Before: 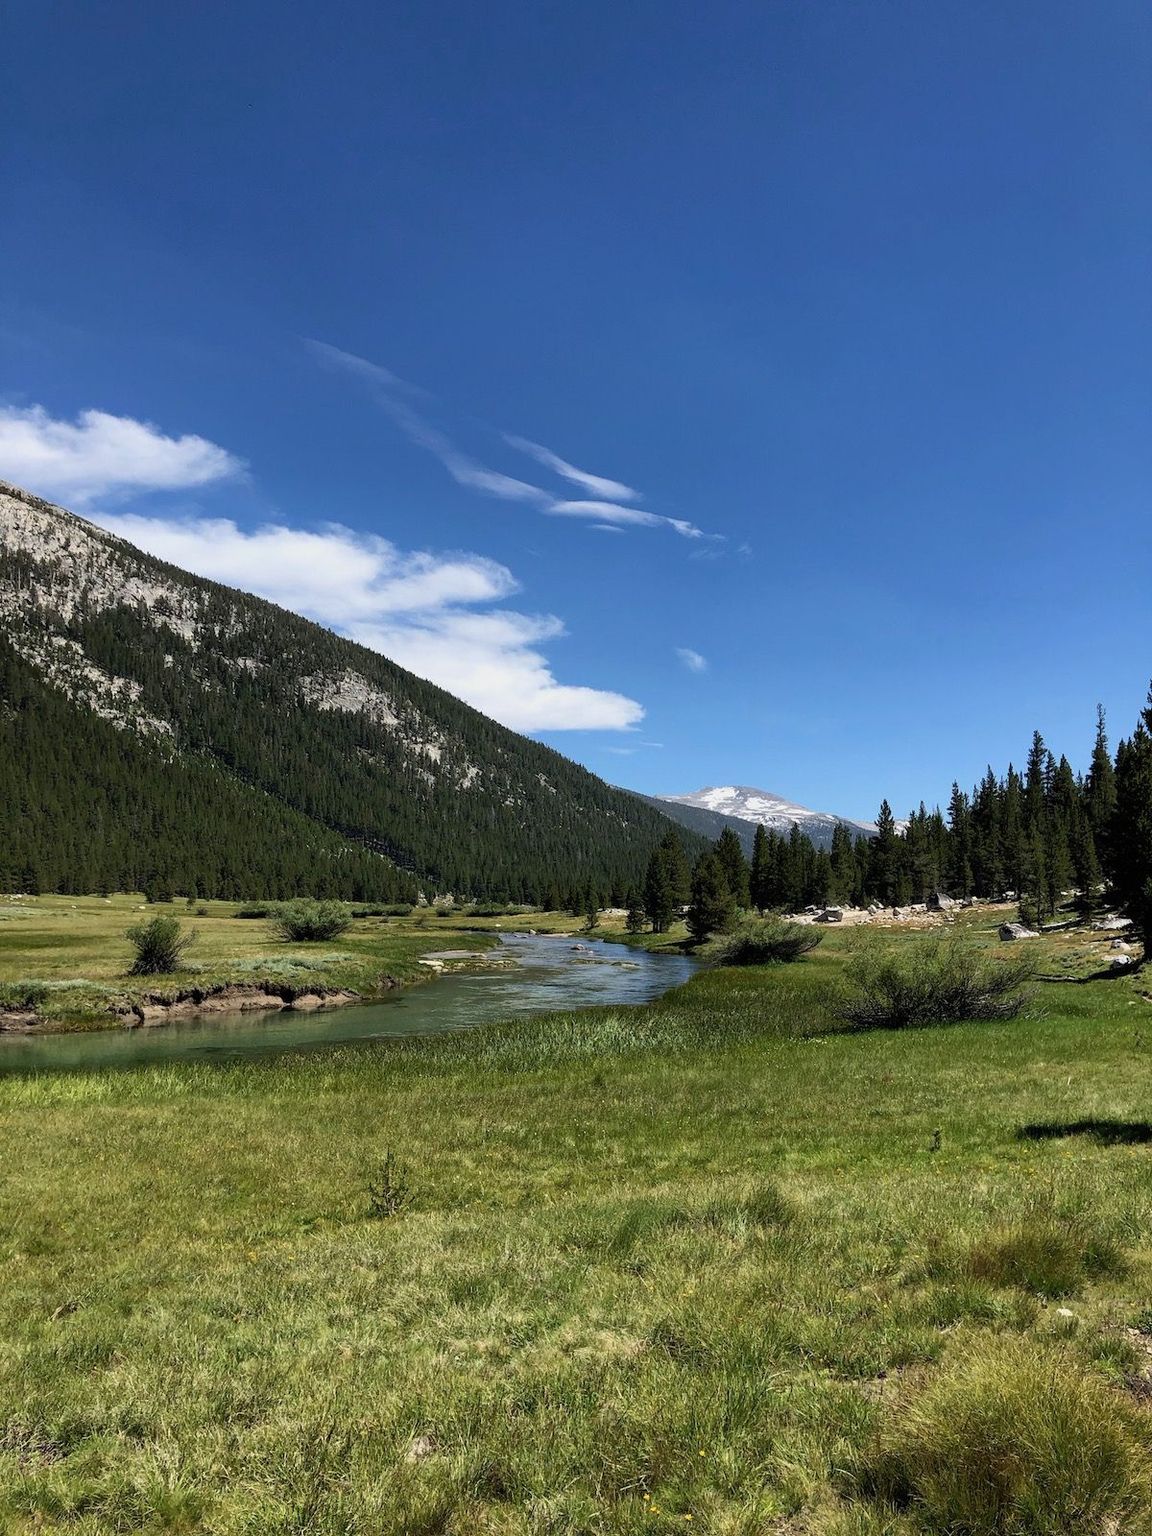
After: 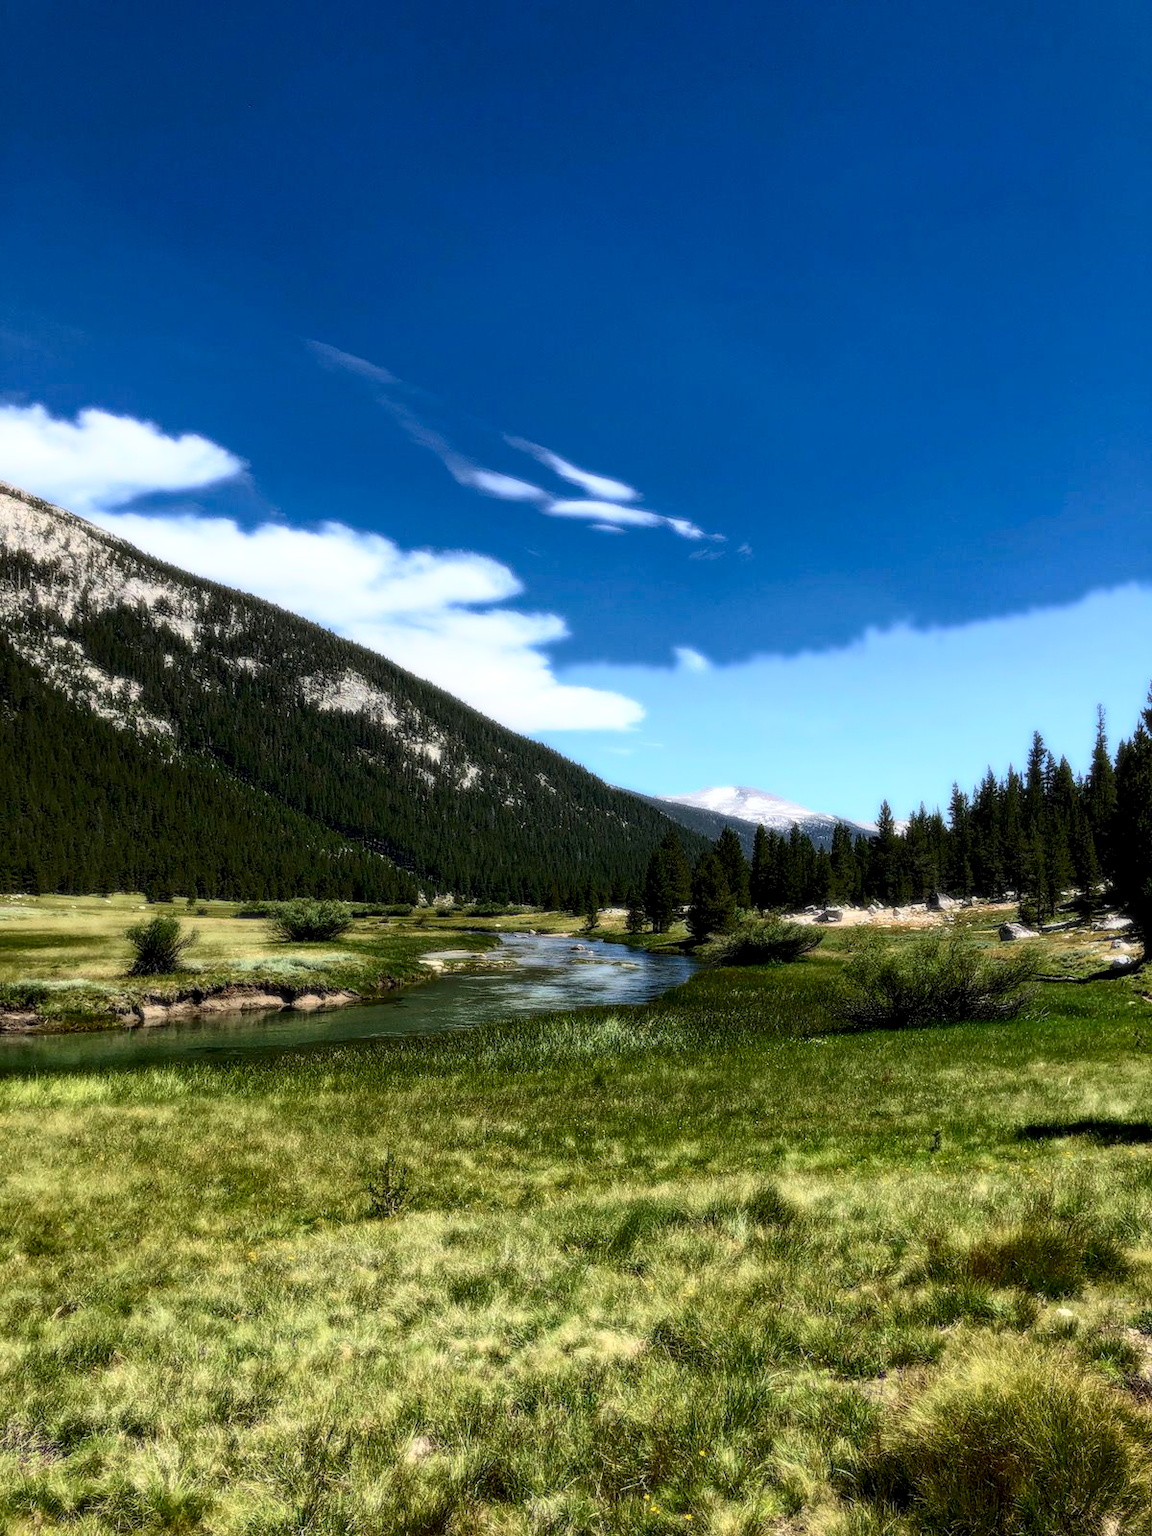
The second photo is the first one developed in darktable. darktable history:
local contrast: on, module defaults
contrast brightness saturation: contrast 0.12, brightness -0.12, saturation 0.2
bloom: size 0%, threshold 54.82%, strength 8.31%
